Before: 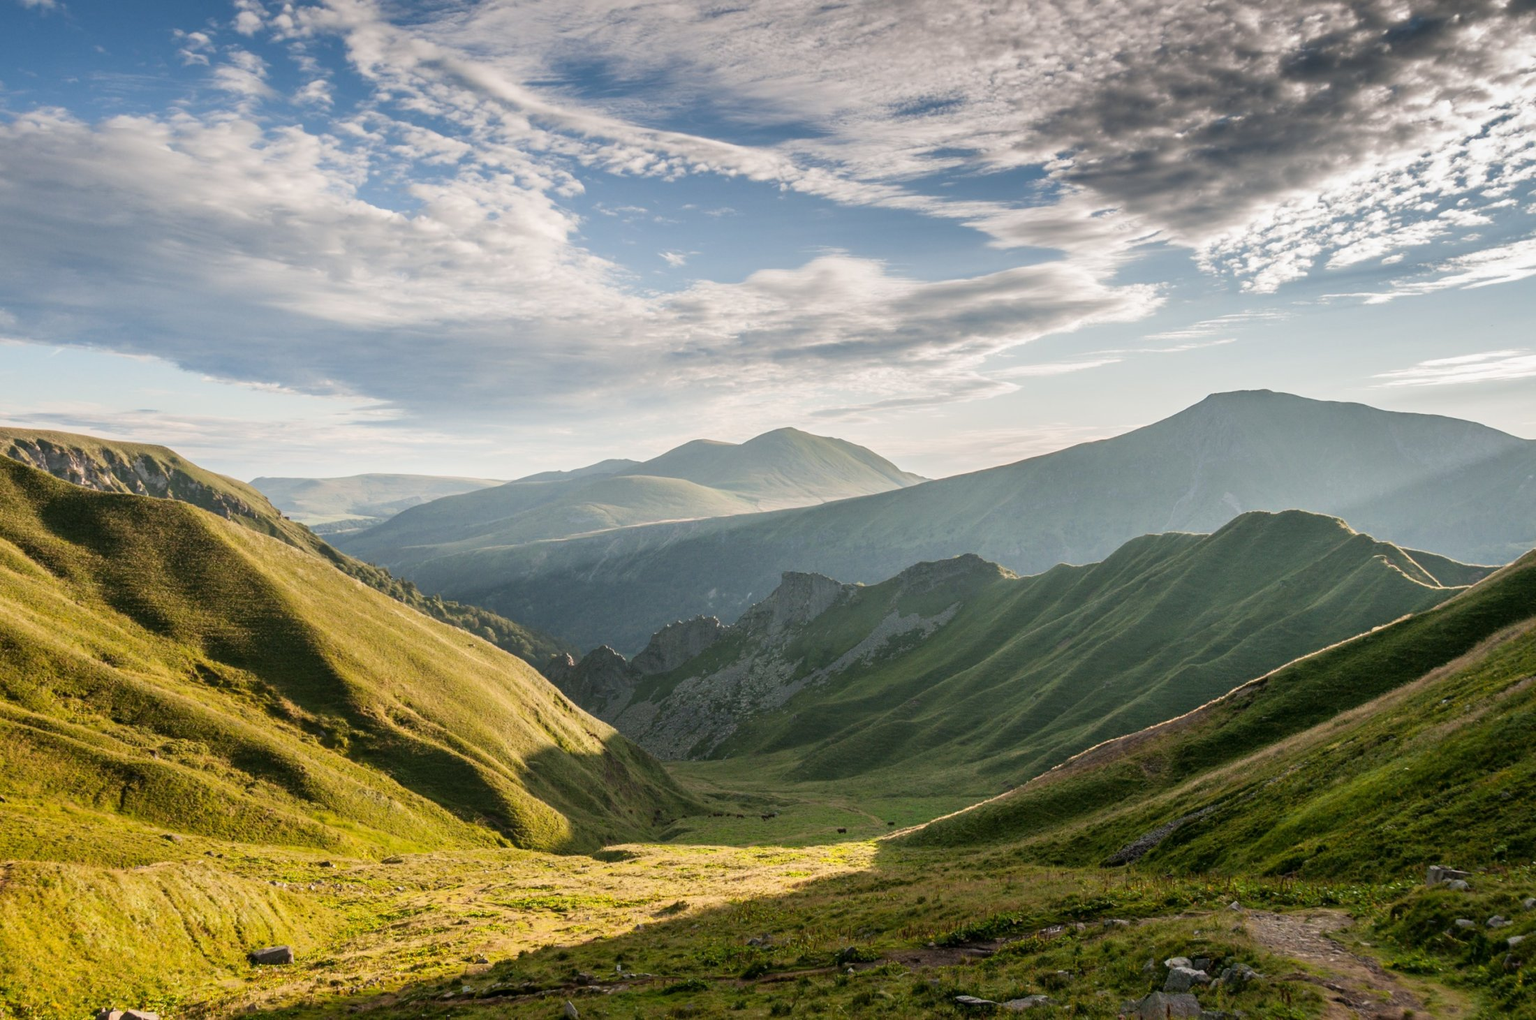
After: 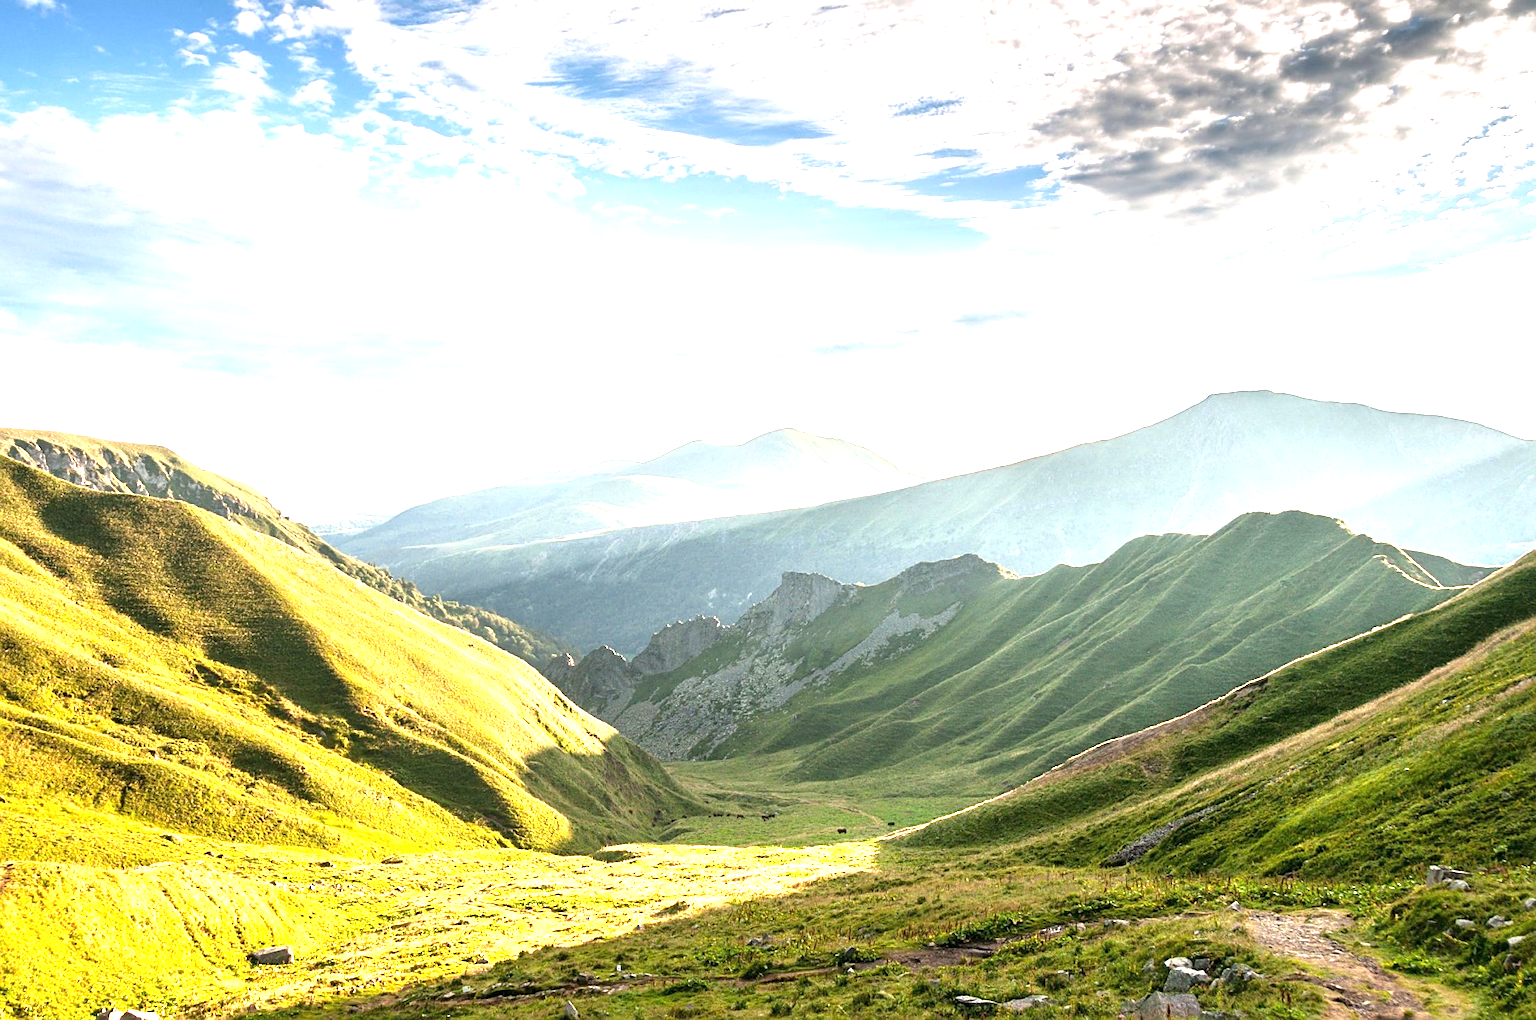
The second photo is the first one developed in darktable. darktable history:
exposure: black level correction 0, exposure 1.741 EV, compensate exposure bias true, compensate highlight preservation false
sharpen: on, module defaults
